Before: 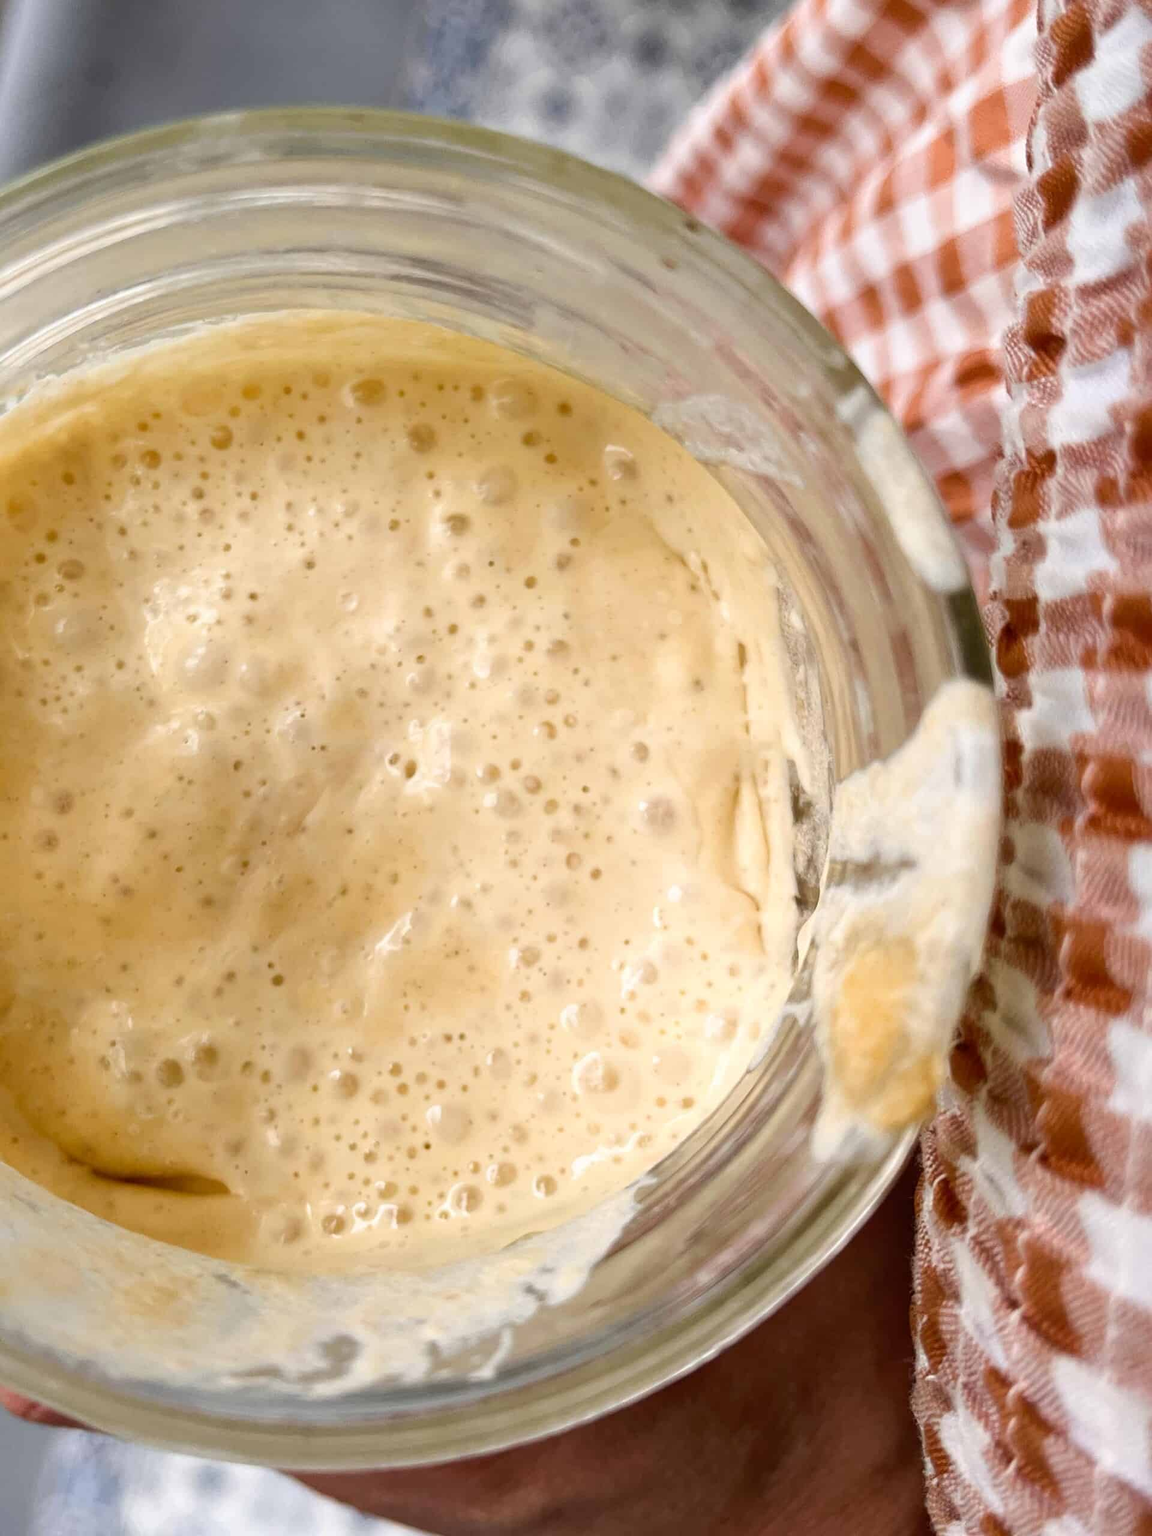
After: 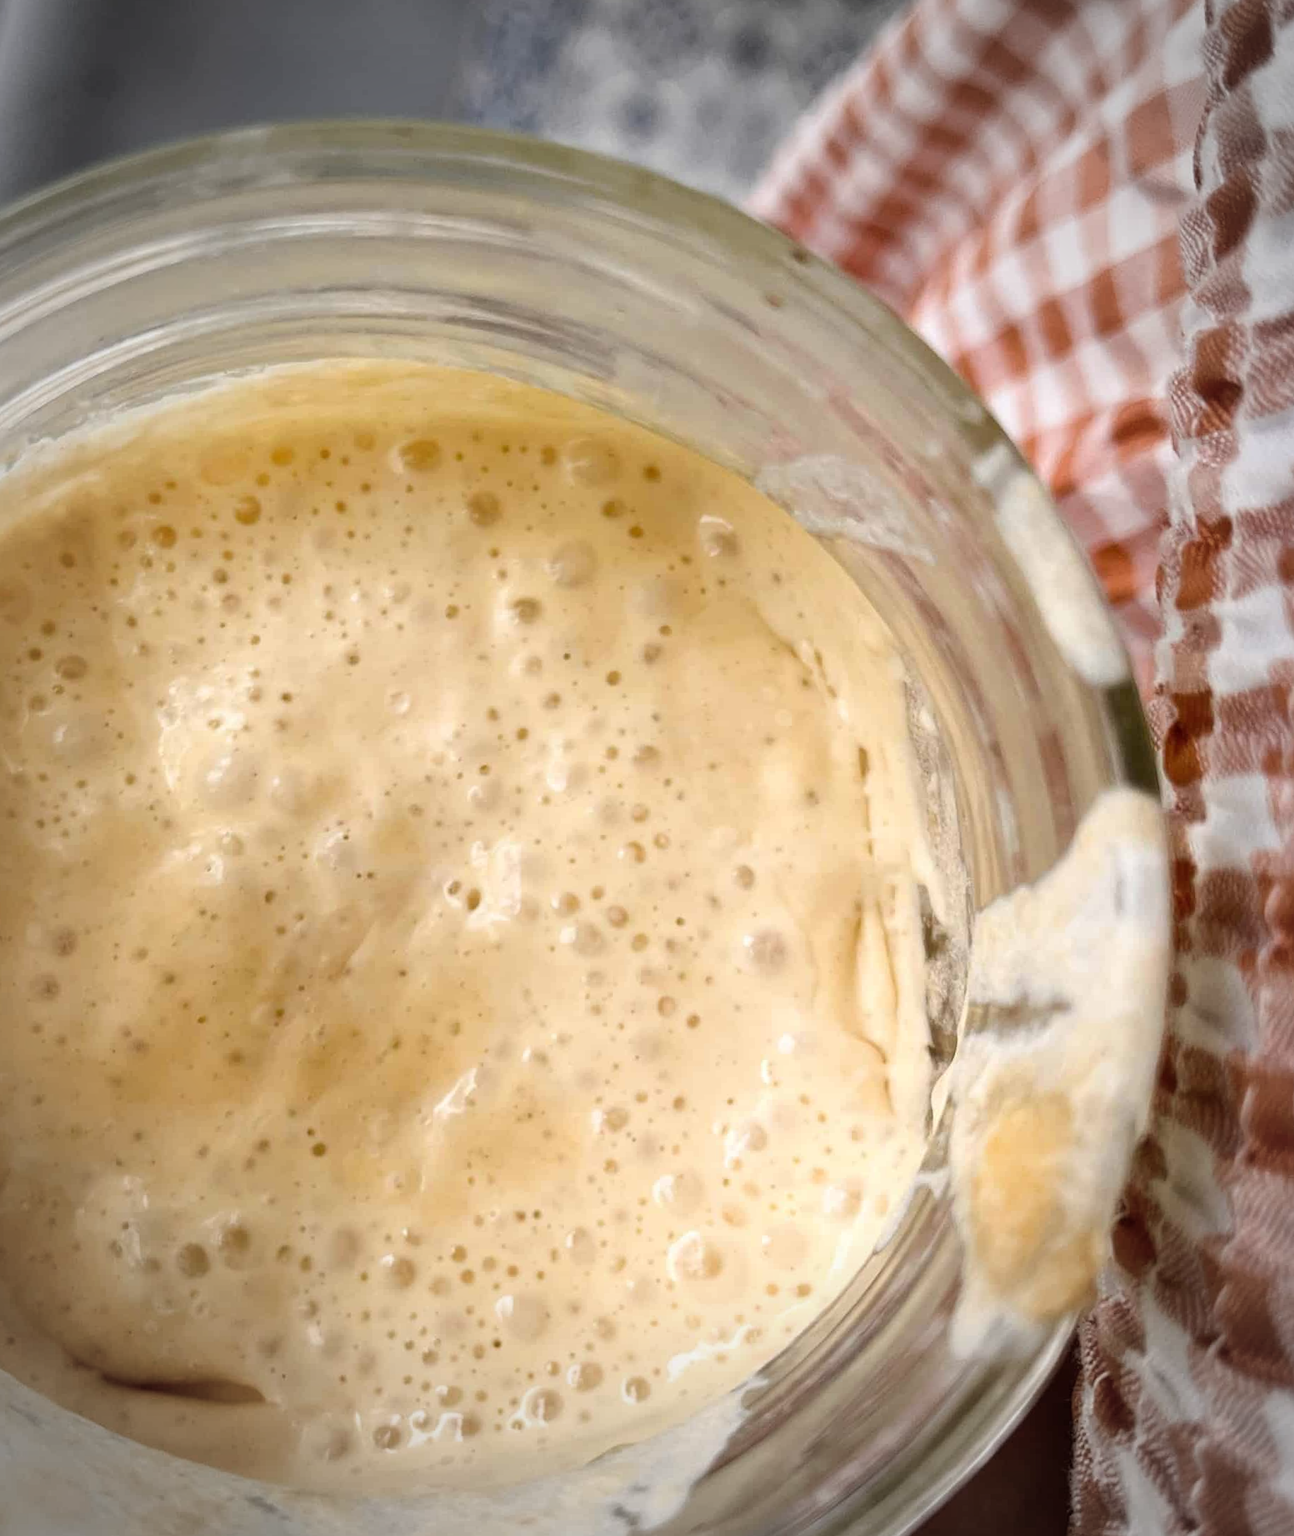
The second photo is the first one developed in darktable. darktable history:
crop and rotate: angle 0.467°, left 0.256%, right 3.421%, bottom 14.277%
vignetting: fall-off start 67.03%, width/height ratio 1.012, unbound false
